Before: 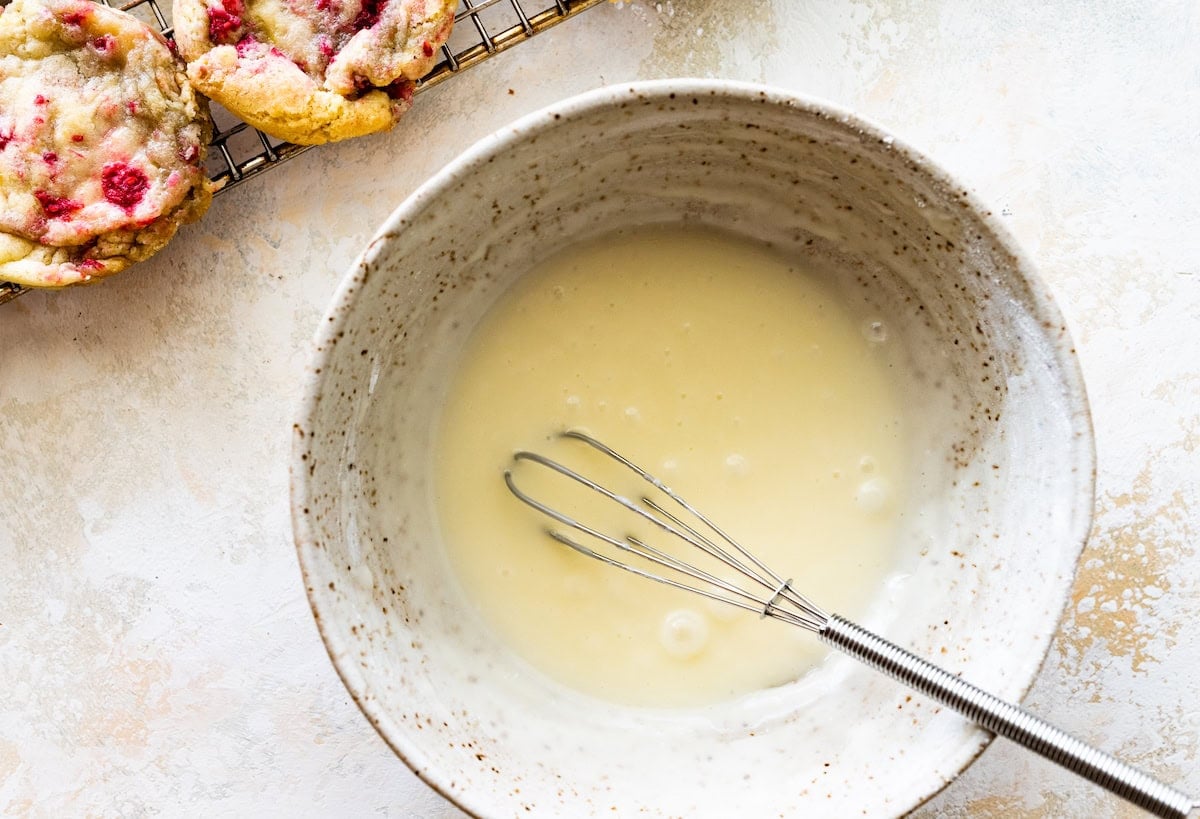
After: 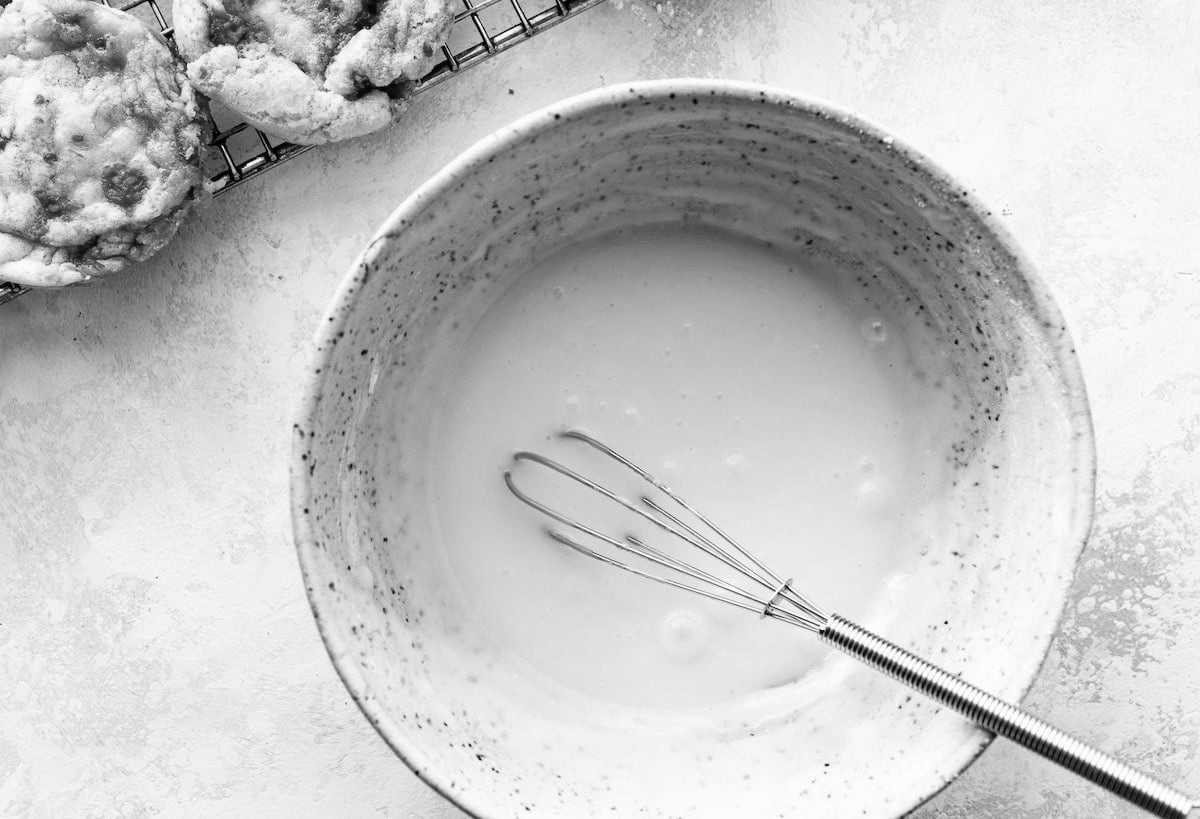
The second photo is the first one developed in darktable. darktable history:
contrast brightness saturation: saturation 0.18
monochrome: on, module defaults
